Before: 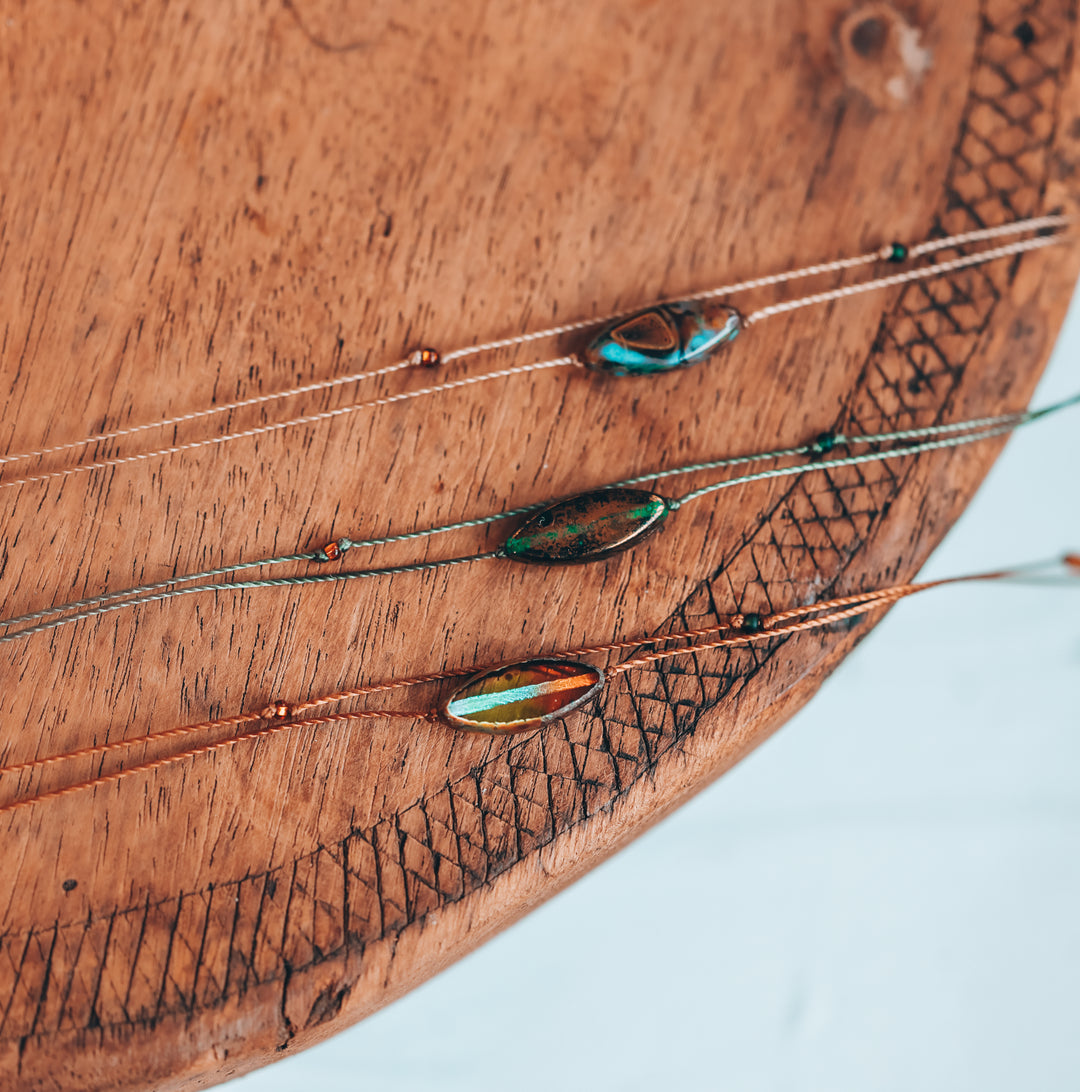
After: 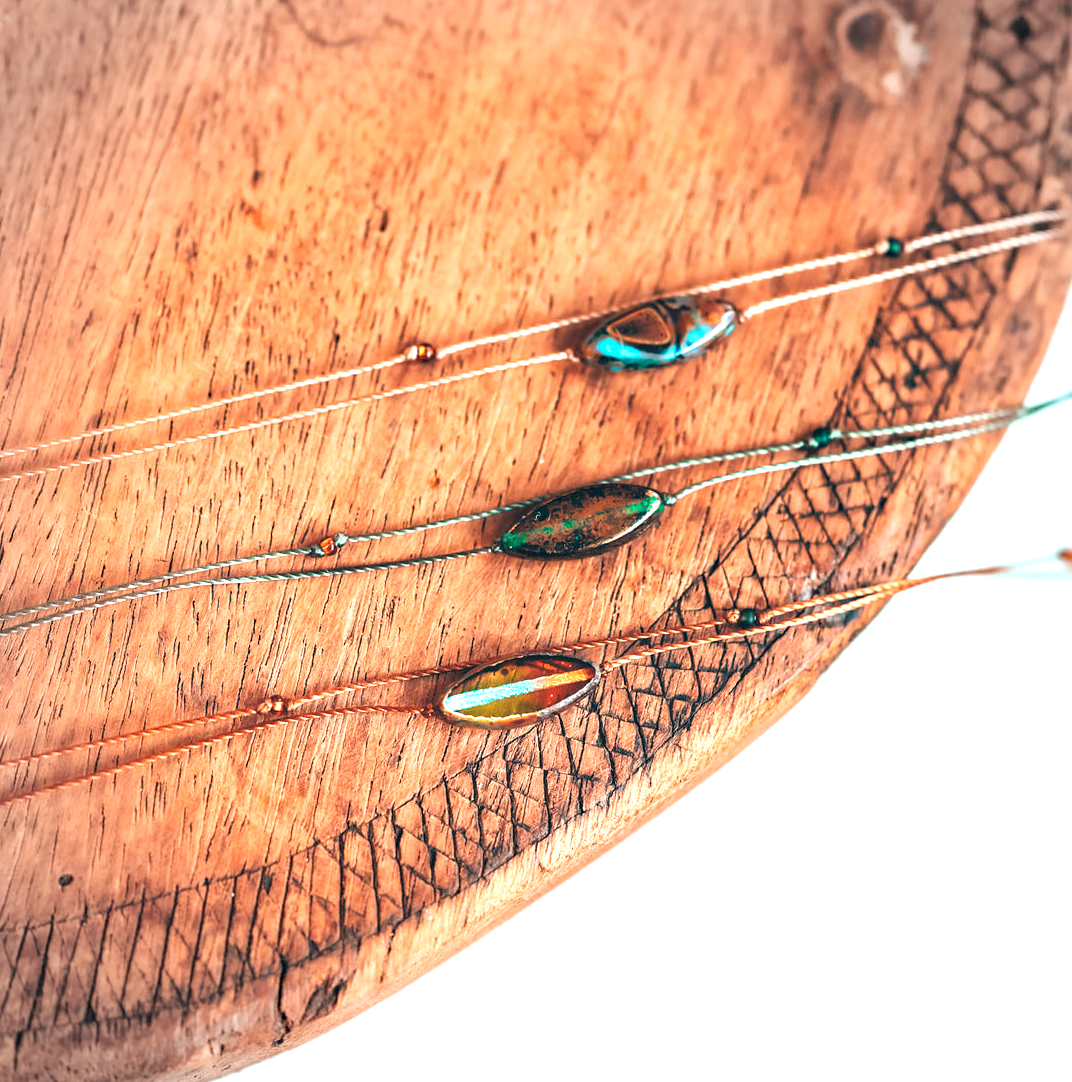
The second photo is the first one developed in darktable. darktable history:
crop: left 0.434%, top 0.485%, right 0.244%, bottom 0.386%
haze removal: strength 0.29, distance 0.25, compatibility mode true, adaptive false
exposure: black level correction 0, exposure 1.3 EV, compensate exposure bias true, compensate highlight preservation false
vignetting: fall-off radius 45%, brightness -0.33
